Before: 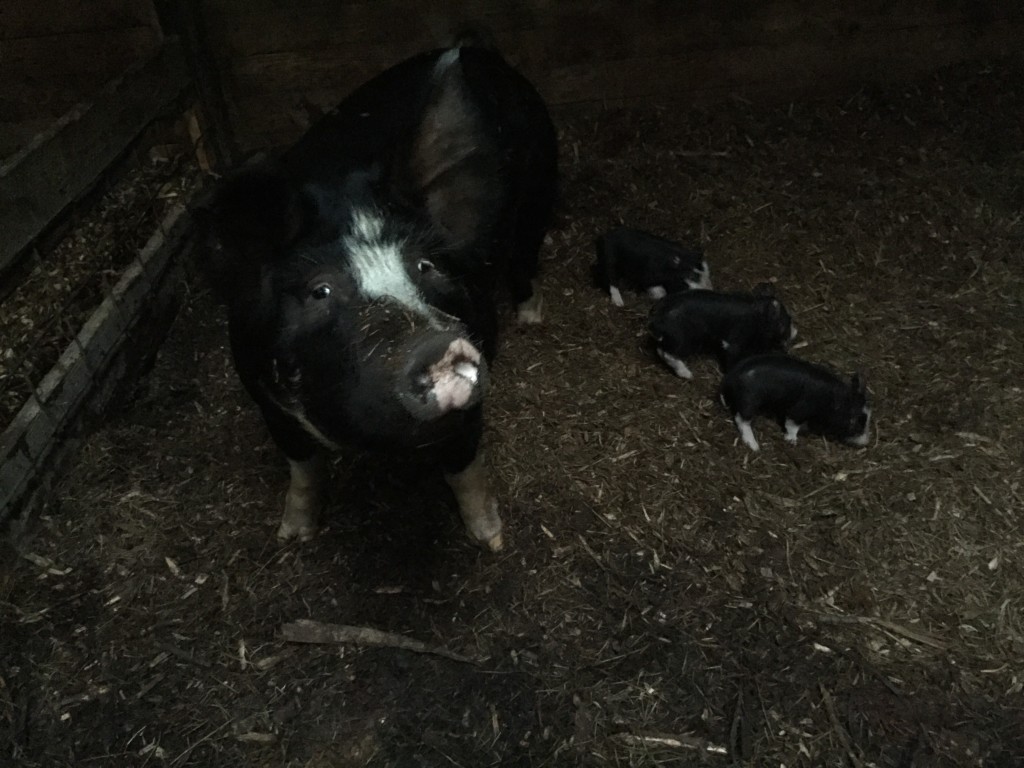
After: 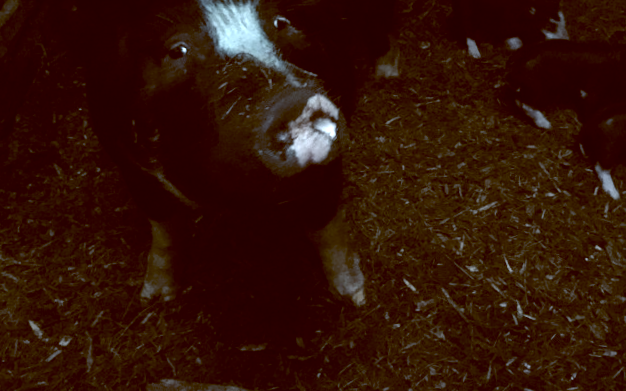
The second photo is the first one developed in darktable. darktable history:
rotate and perspective: rotation -1.42°, crop left 0.016, crop right 0.984, crop top 0.035, crop bottom 0.965
crop: left 13.312%, top 31.28%, right 24.627%, bottom 15.582%
tone equalizer: -8 EV -0.417 EV, -7 EV -0.389 EV, -6 EV -0.333 EV, -5 EV -0.222 EV, -3 EV 0.222 EV, -2 EV 0.333 EV, -1 EV 0.389 EV, +0 EV 0.417 EV, edges refinement/feathering 500, mask exposure compensation -1.57 EV, preserve details no
white balance: red 0.924, blue 1.095
color balance: lift [1, 1.015, 1.004, 0.985], gamma [1, 0.958, 0.971, 1.042], gain [1, 0.956, 0.977, 1.044]
